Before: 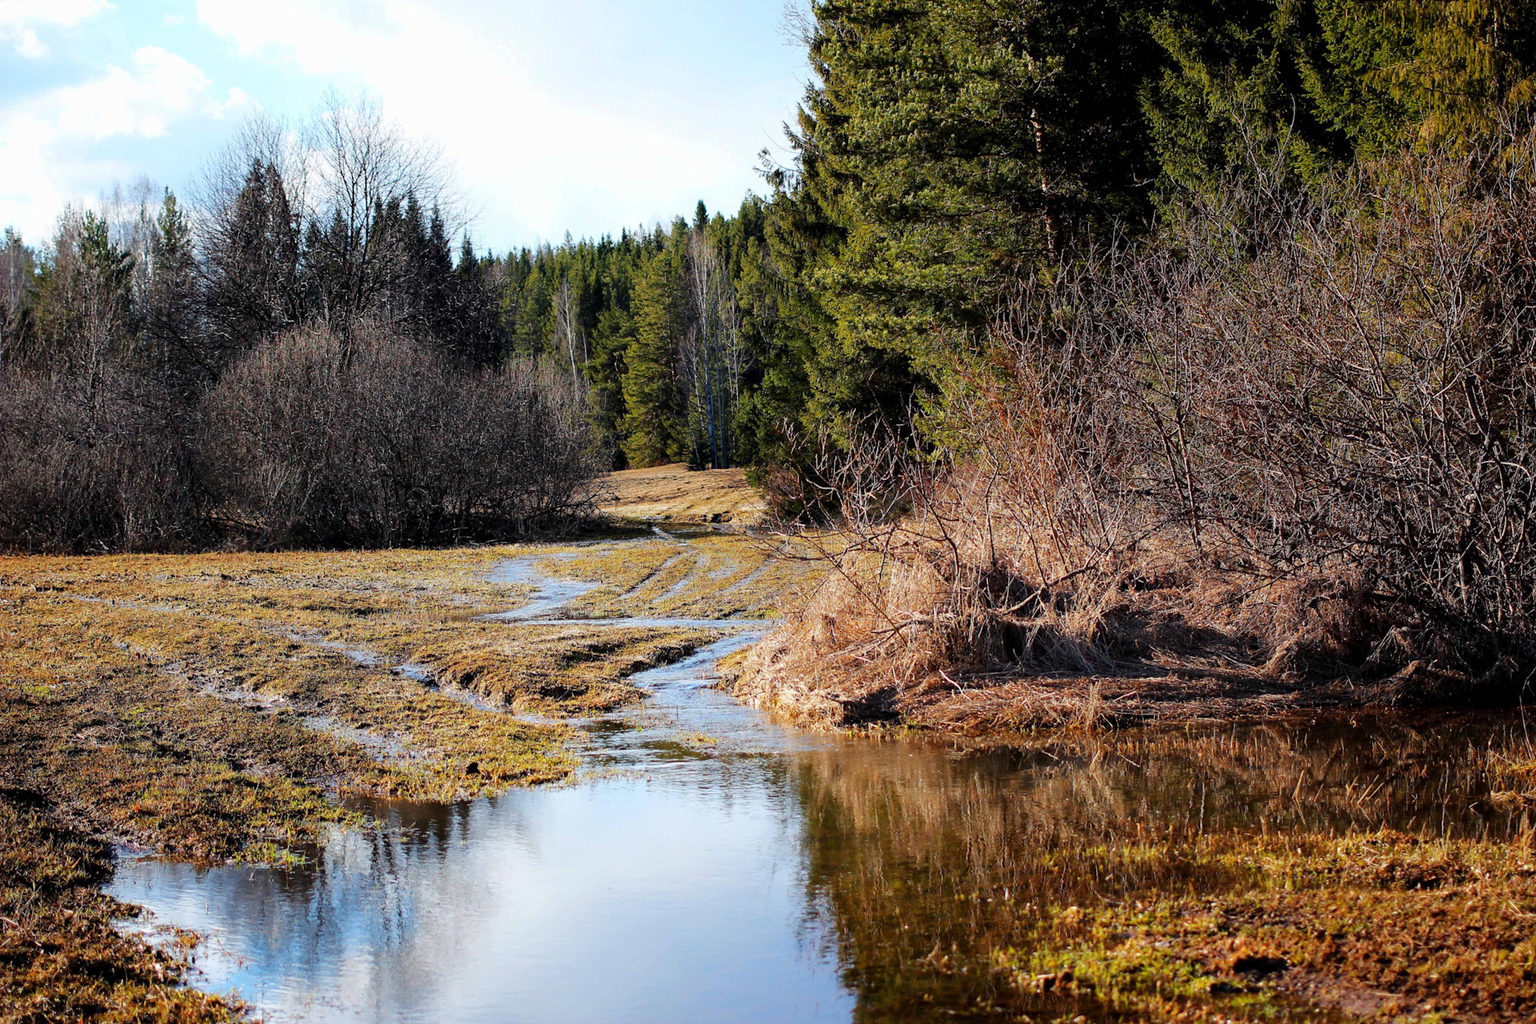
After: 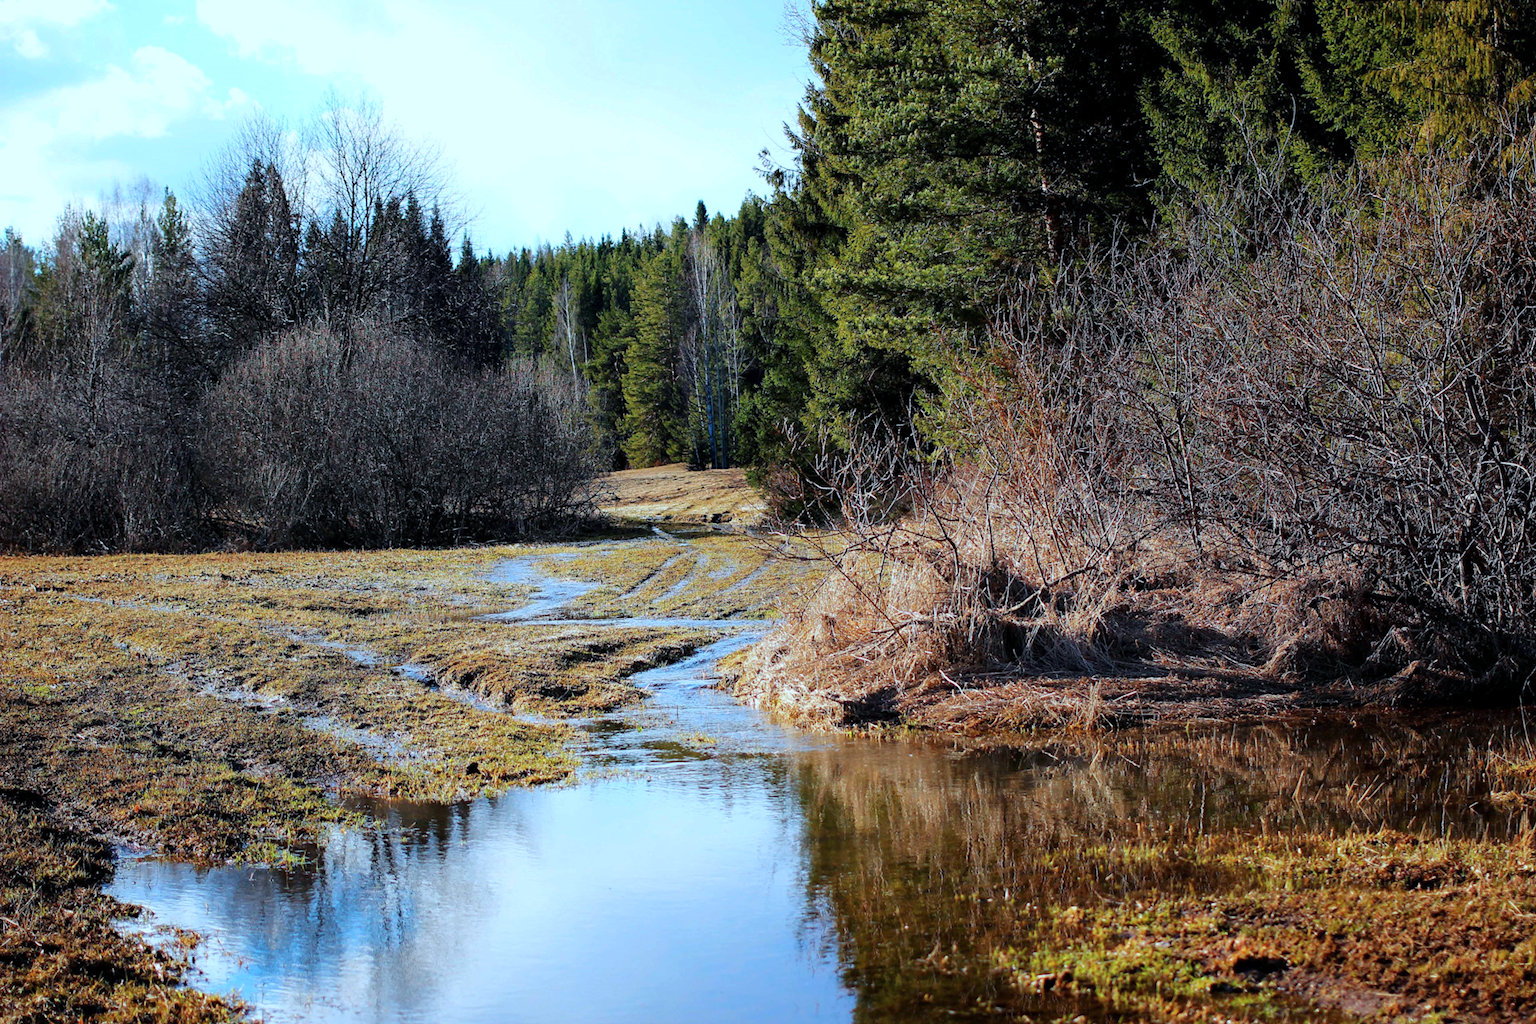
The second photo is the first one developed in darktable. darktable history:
color calibration: gray › normalize channels true, illuminant Planckian (black body), x 0.378, y 0.374, temperature 4034.35 K, gamut compression 0.001
